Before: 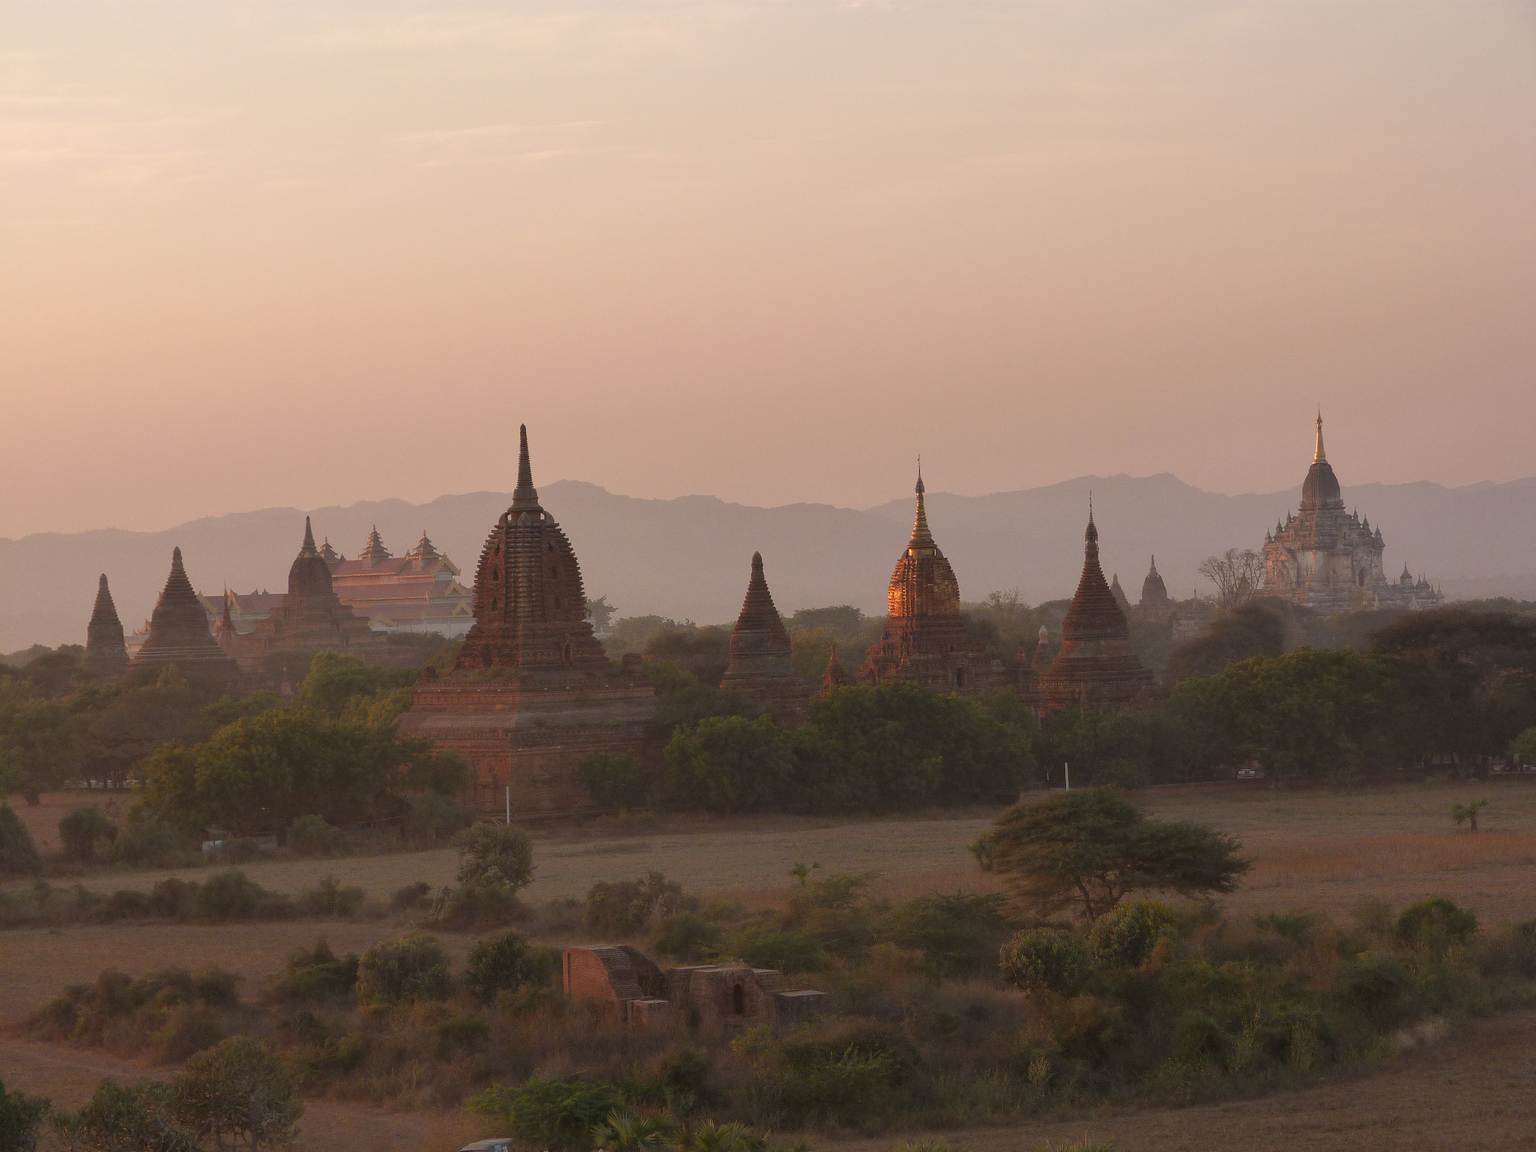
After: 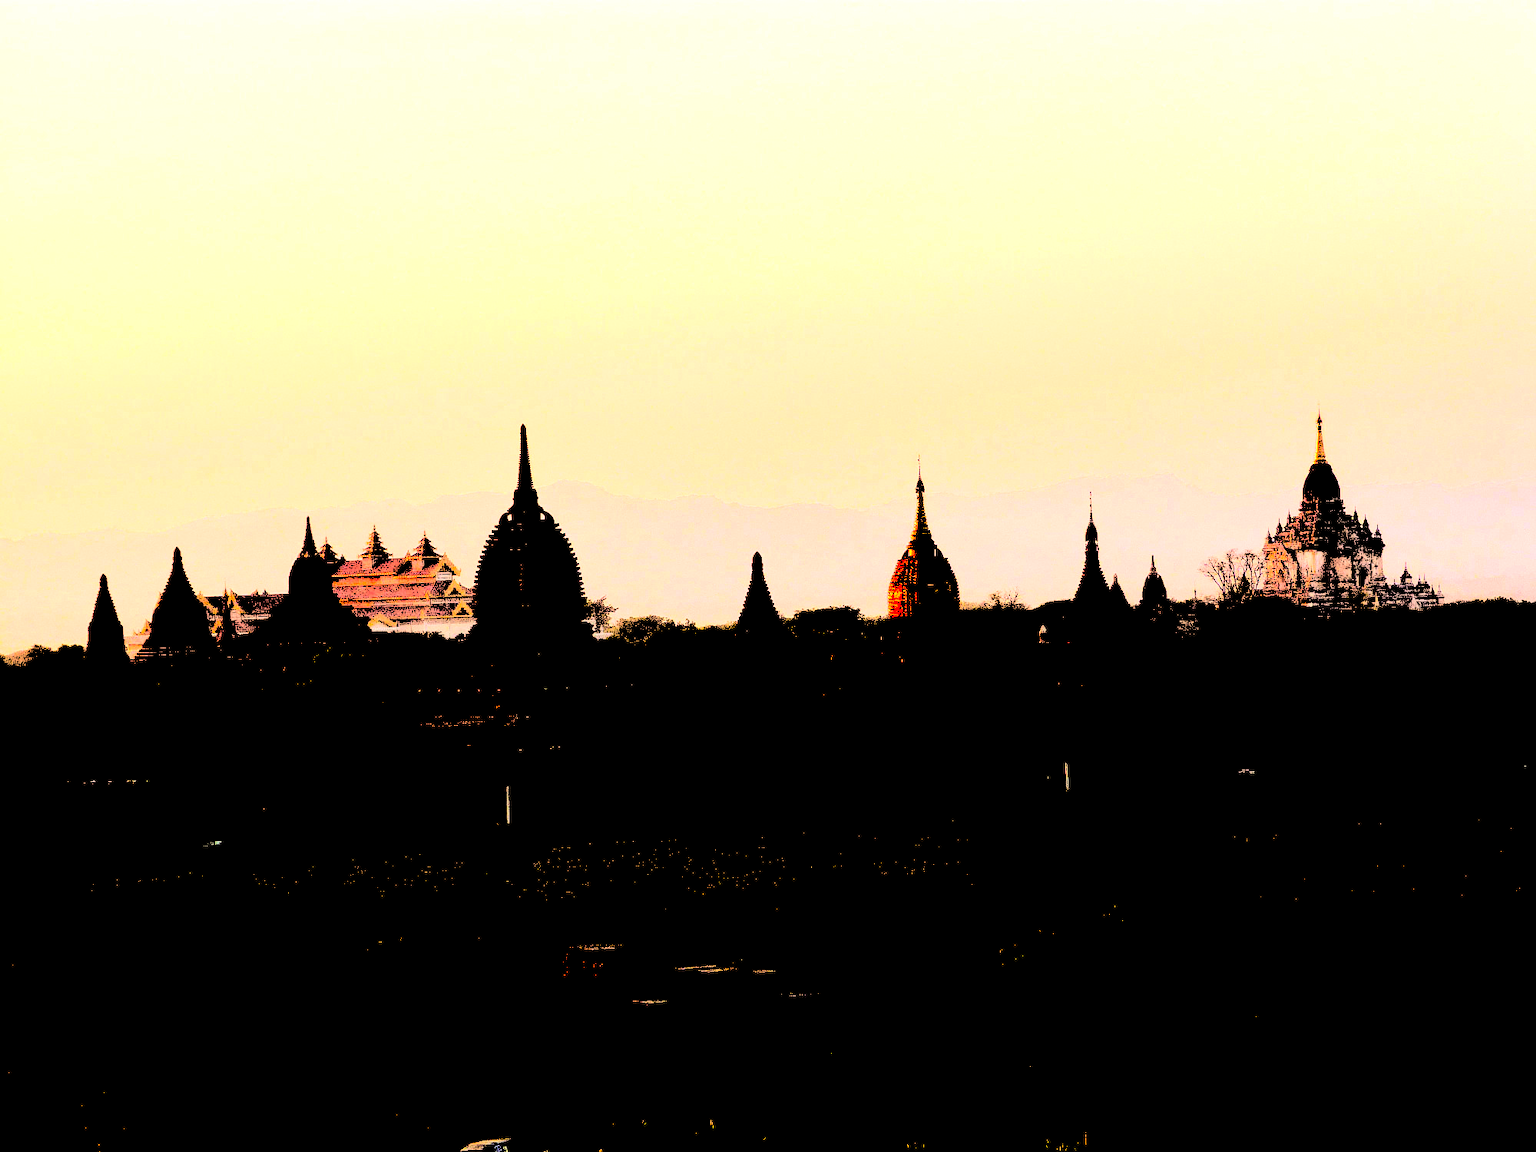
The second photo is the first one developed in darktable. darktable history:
contrast brightness saturation: contrast 0.129, brightness -0.242, saturation 0.148
levels: levels [0.246, 0.256, 0.506]
color balance rgb: power › luminance -3.971%, power › hue 144.25°, linear chroma grading › global chroma 9.792%, perceptual saturation grading › global saturation 30.451%
